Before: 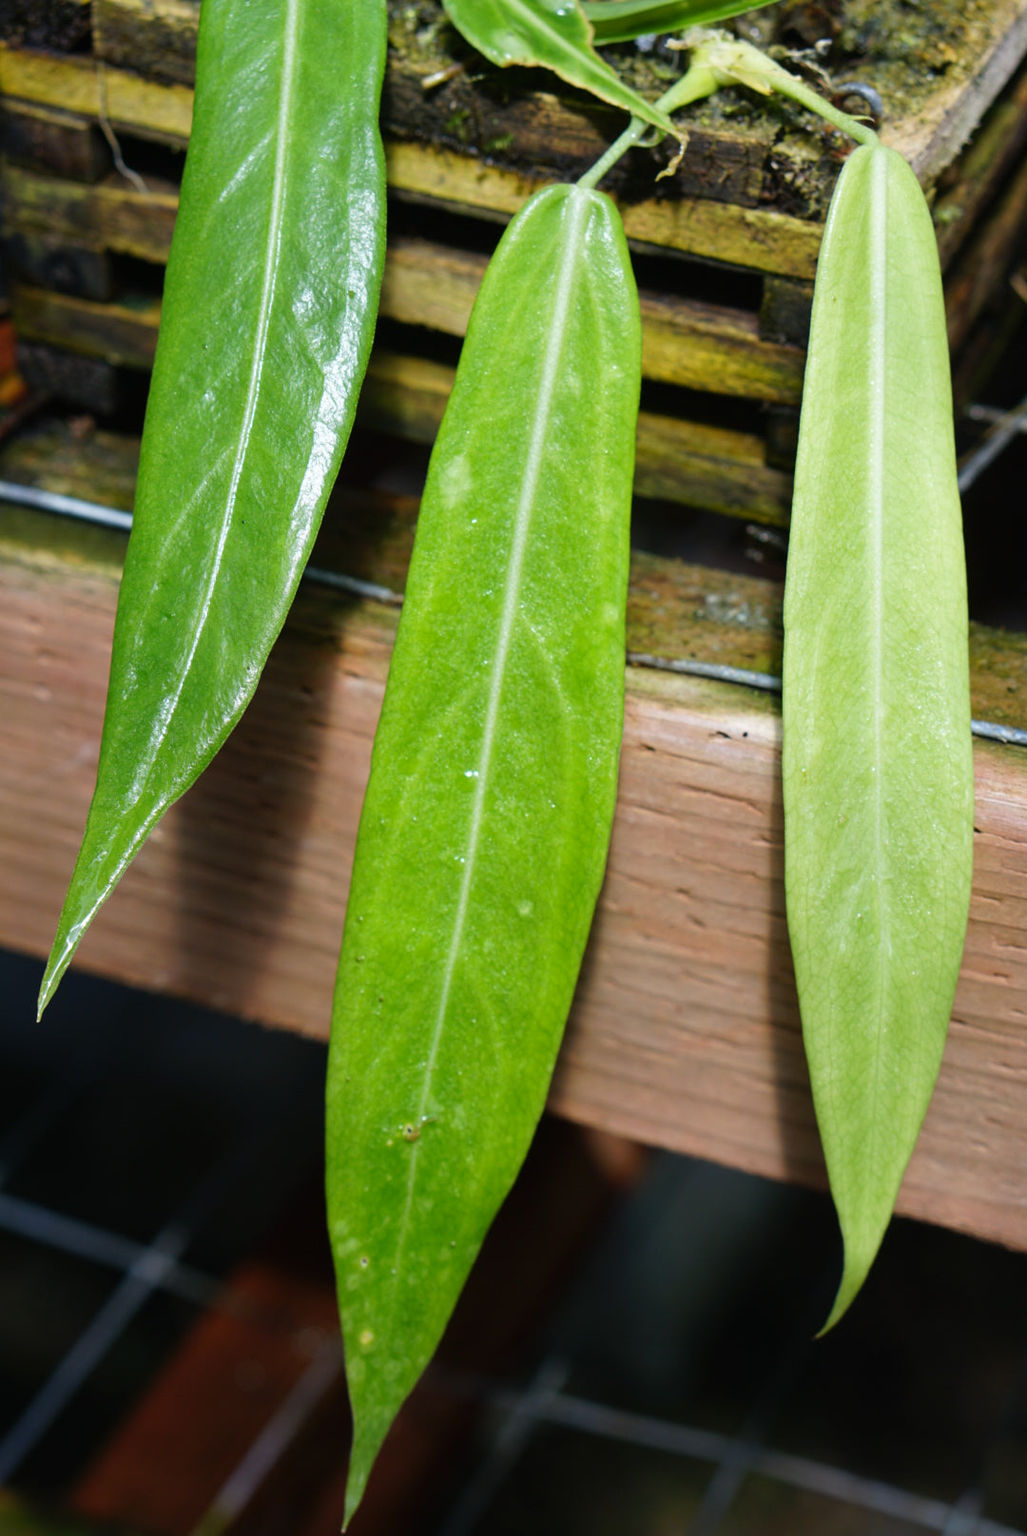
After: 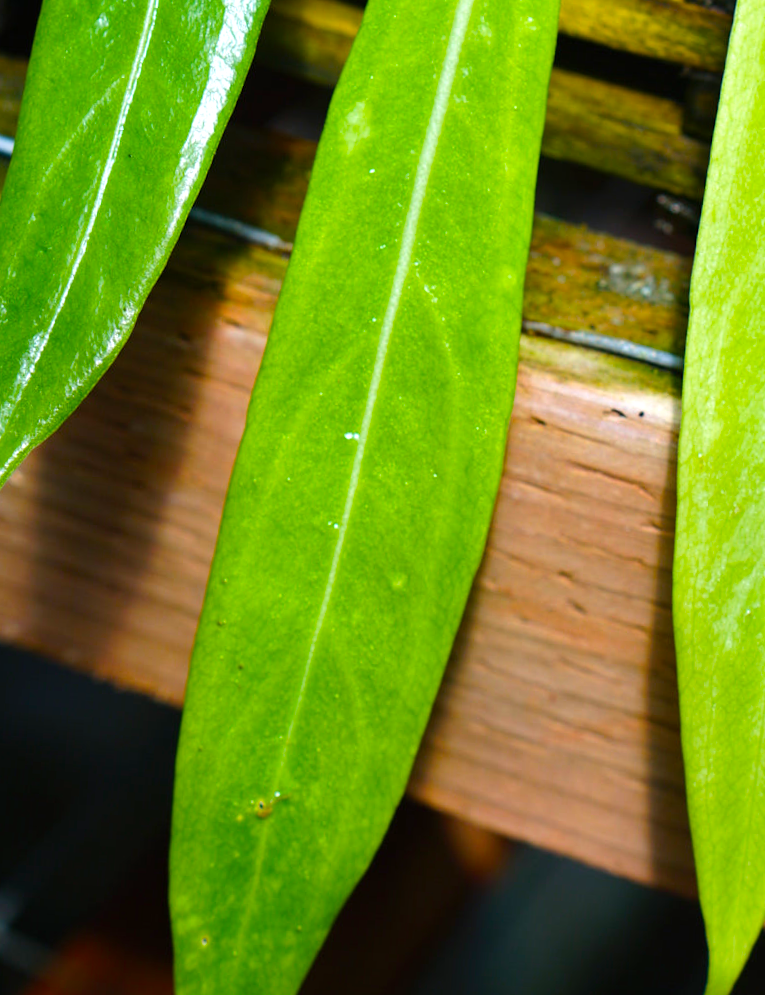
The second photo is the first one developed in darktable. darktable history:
levels: mode automatic
color balance rgb: shadows lift › chroma 0.729%, shadows lift › hue 114.48°, linear chroma grading › global chroma 14.741%, perceptual saturation grading › global saturation 30.84%, perceptual brilliance grading › highlights 7.911%, perceptual brilliance grading › mid-tones 3.491%, perceptual brilliance grading › shadows 1.367%, global vibrance 14.862%
crop and rotate: angle -3.84°, left 9.786%, top 20.593%, right 12.432%, bottom 11.798%
